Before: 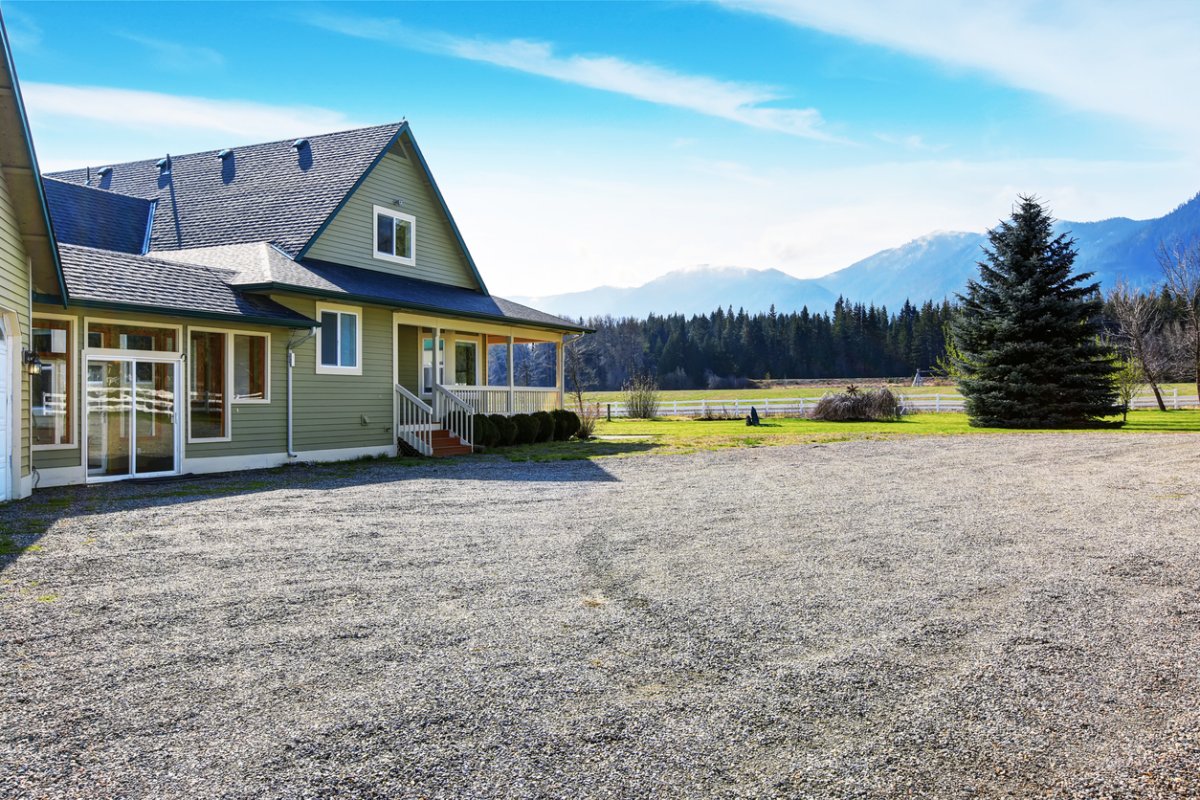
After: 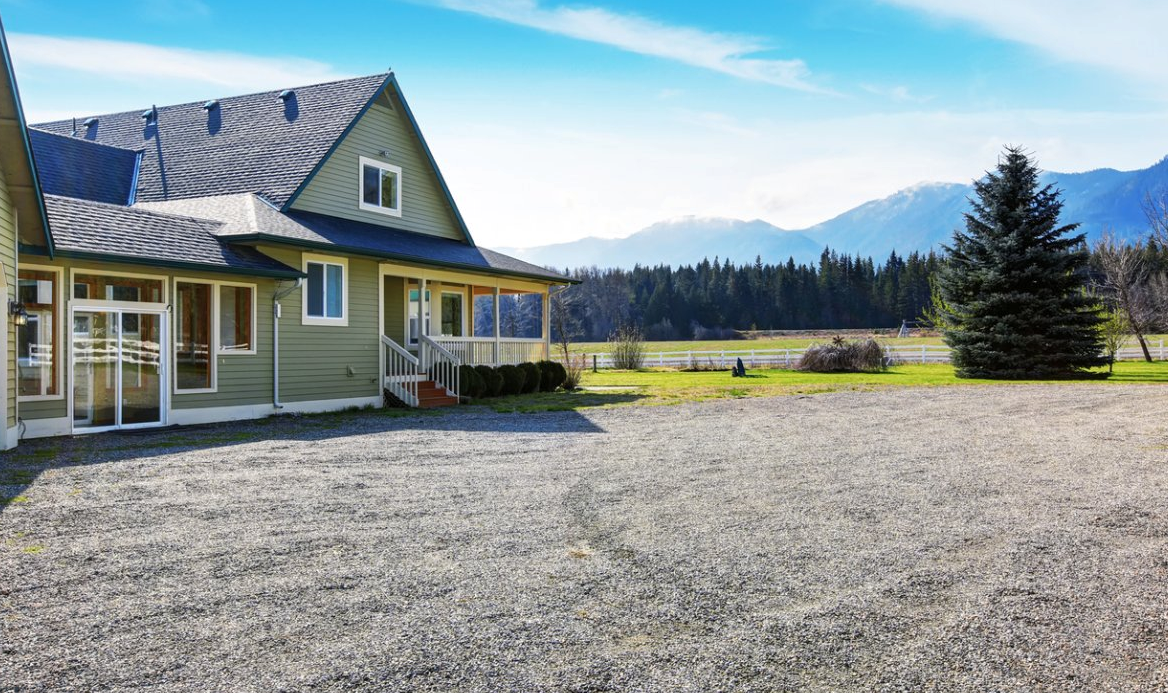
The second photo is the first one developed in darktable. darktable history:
shadows and highlights: radius 127.83, shadows 21.26, highlights -22.19, low approximation 0.01
tone equalizer: edges refinement/feathering 500, mask exposure compensation -1.57 EV, preserve details no
crop: left 1.248%, top 6.151%, right 1.337%, bottom 7.206%
